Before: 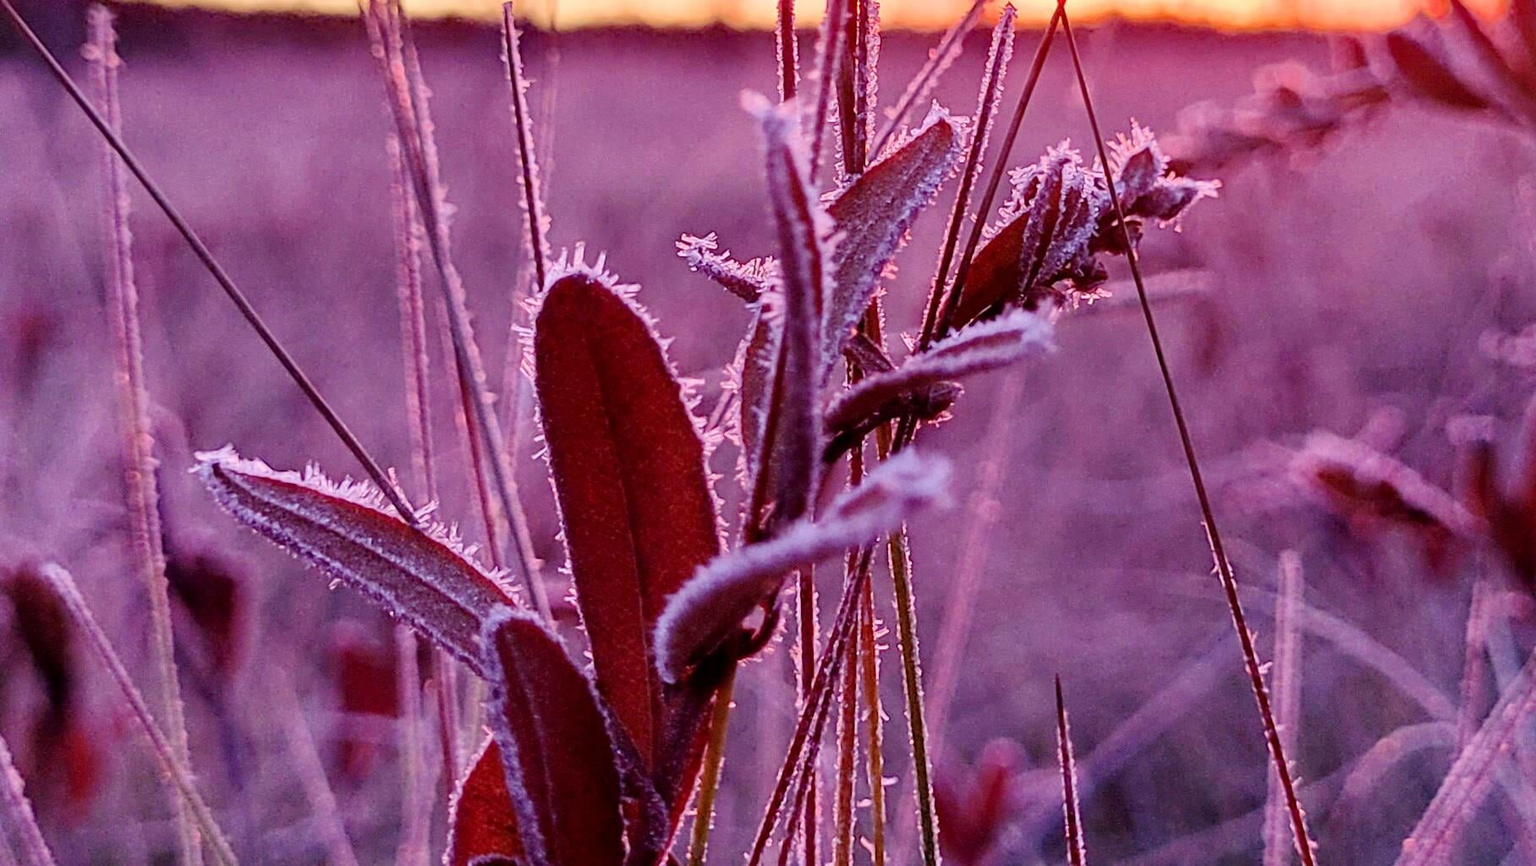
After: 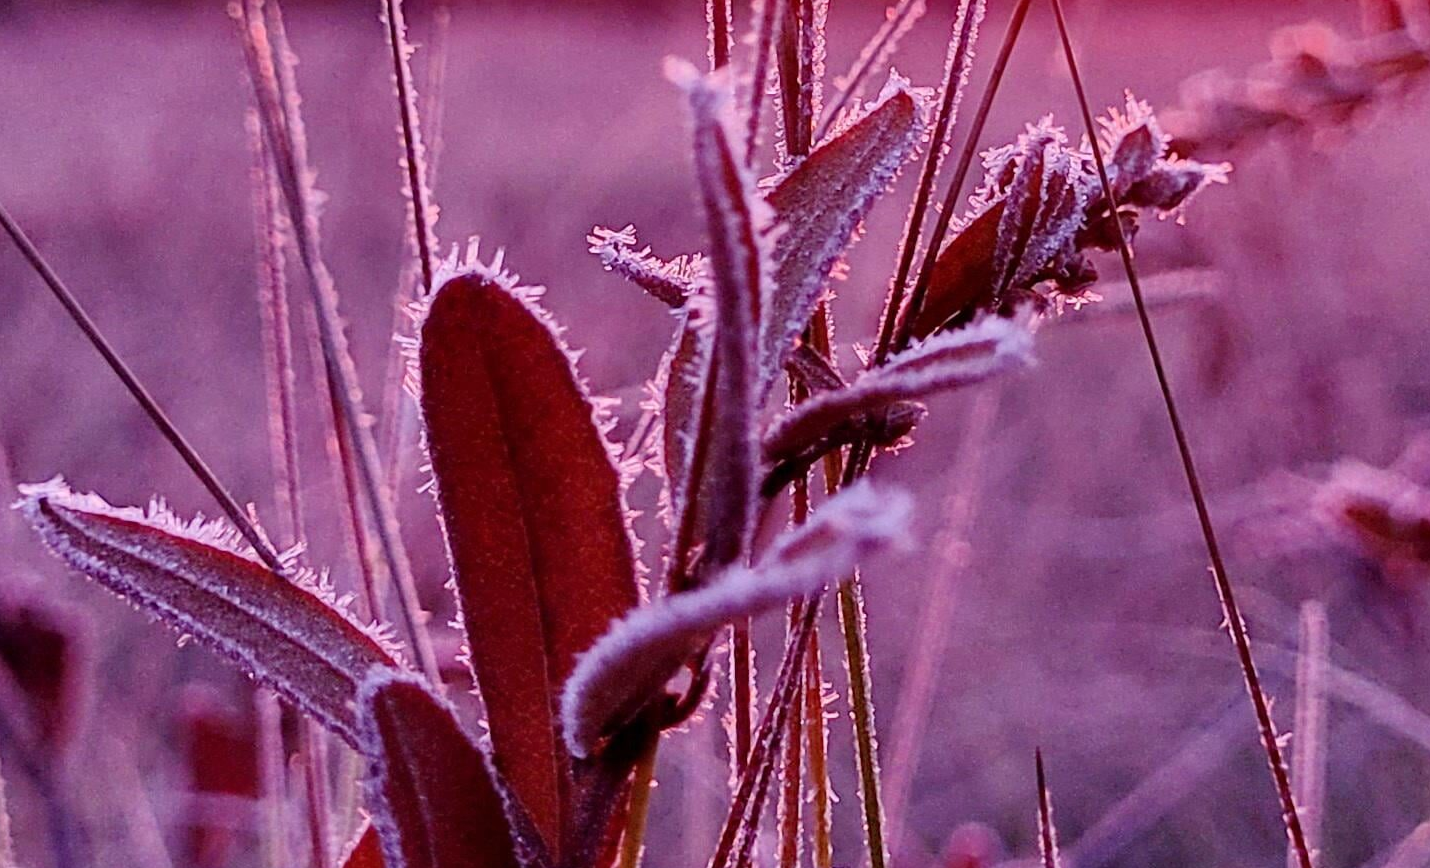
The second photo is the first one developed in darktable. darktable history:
shadows and highlights: shadows 20.89, highlights -82.83, soften with gaussian
crop: left 11.687%, top 4.915%, right 9.555%, bottom 10.271%
